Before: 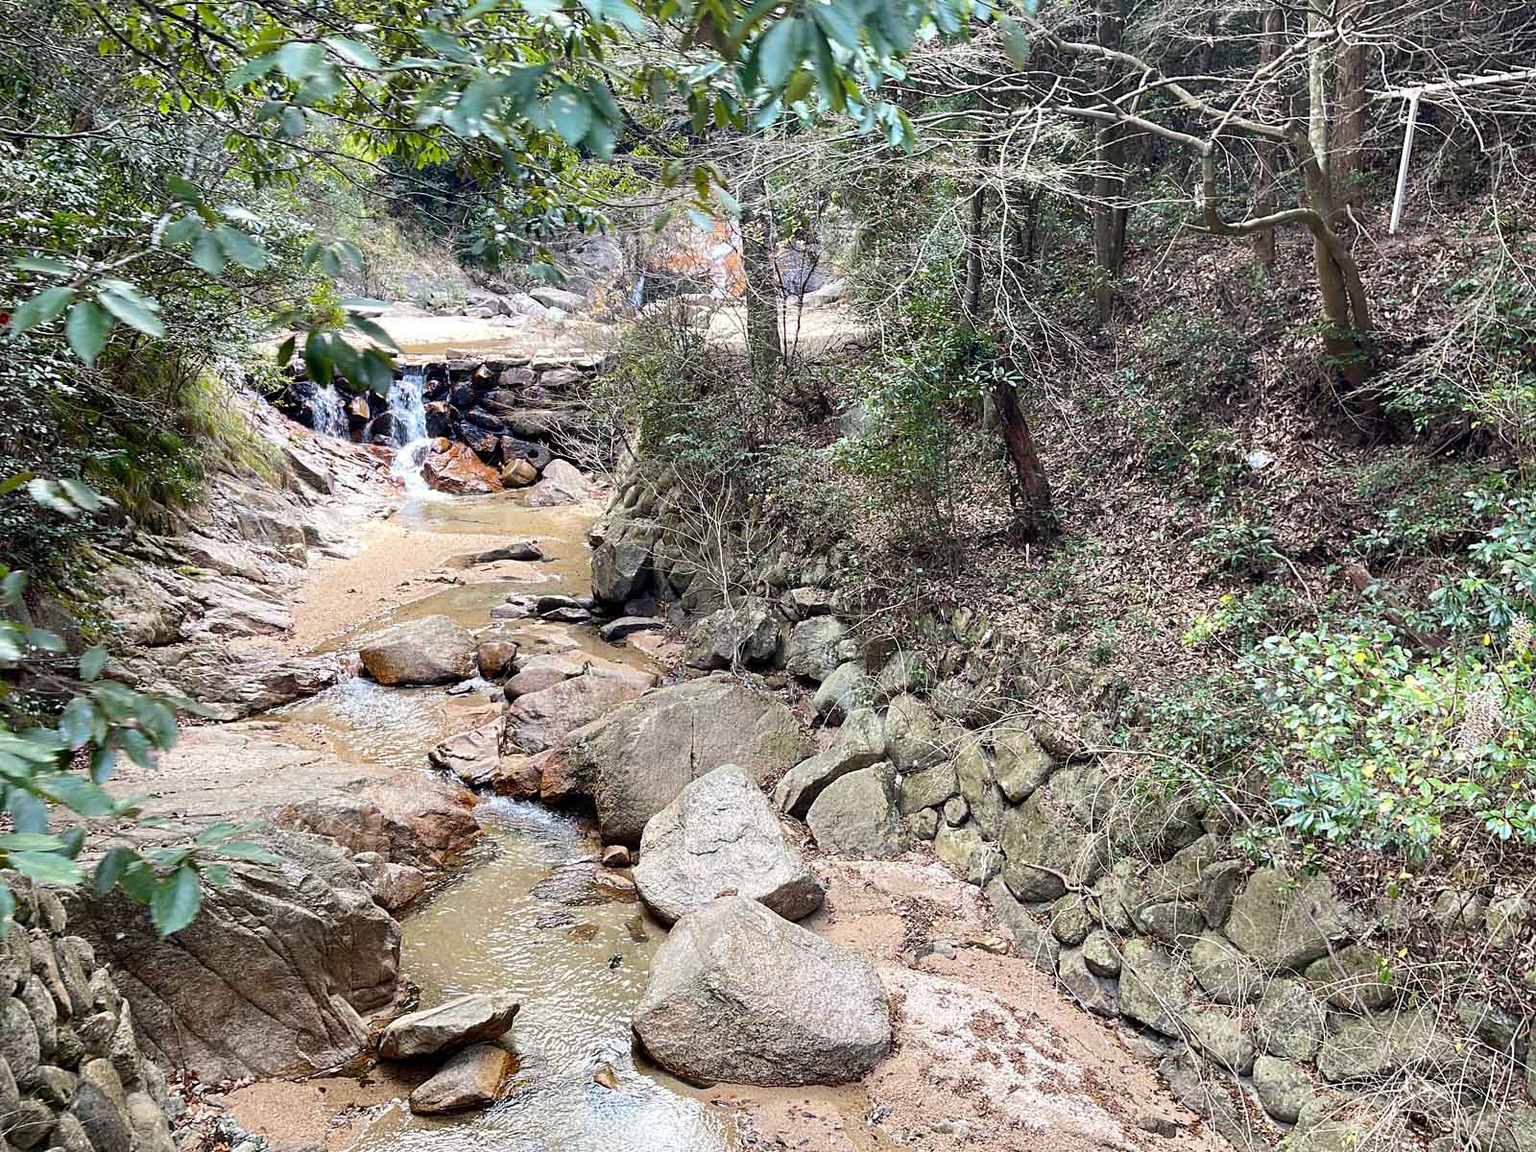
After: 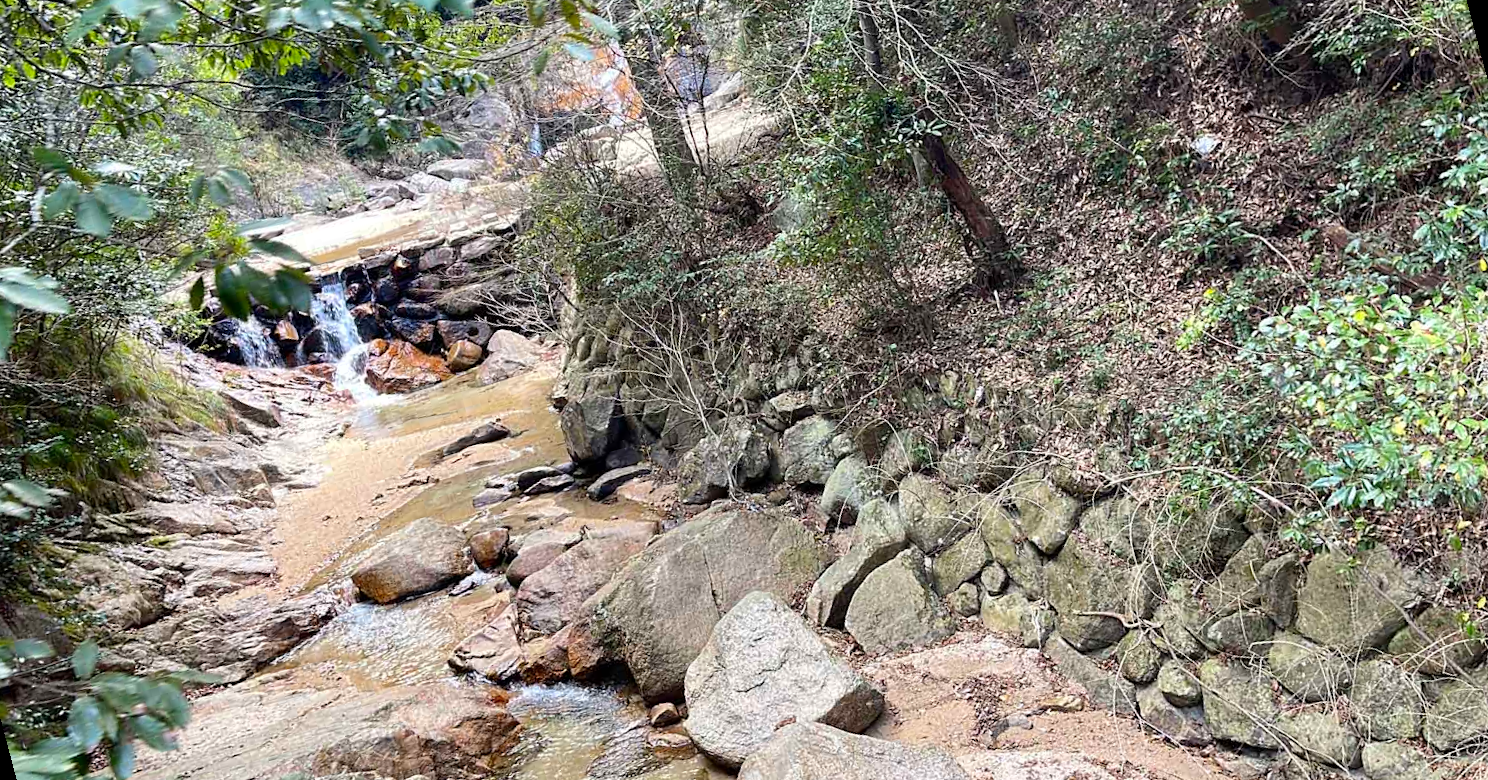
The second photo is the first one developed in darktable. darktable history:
color correction: saturation 1.1
rotate and perspective: rotation -14.8°, crop left 0.1, crop right 0.903, crop top 0.25, crop bottom 0.748
